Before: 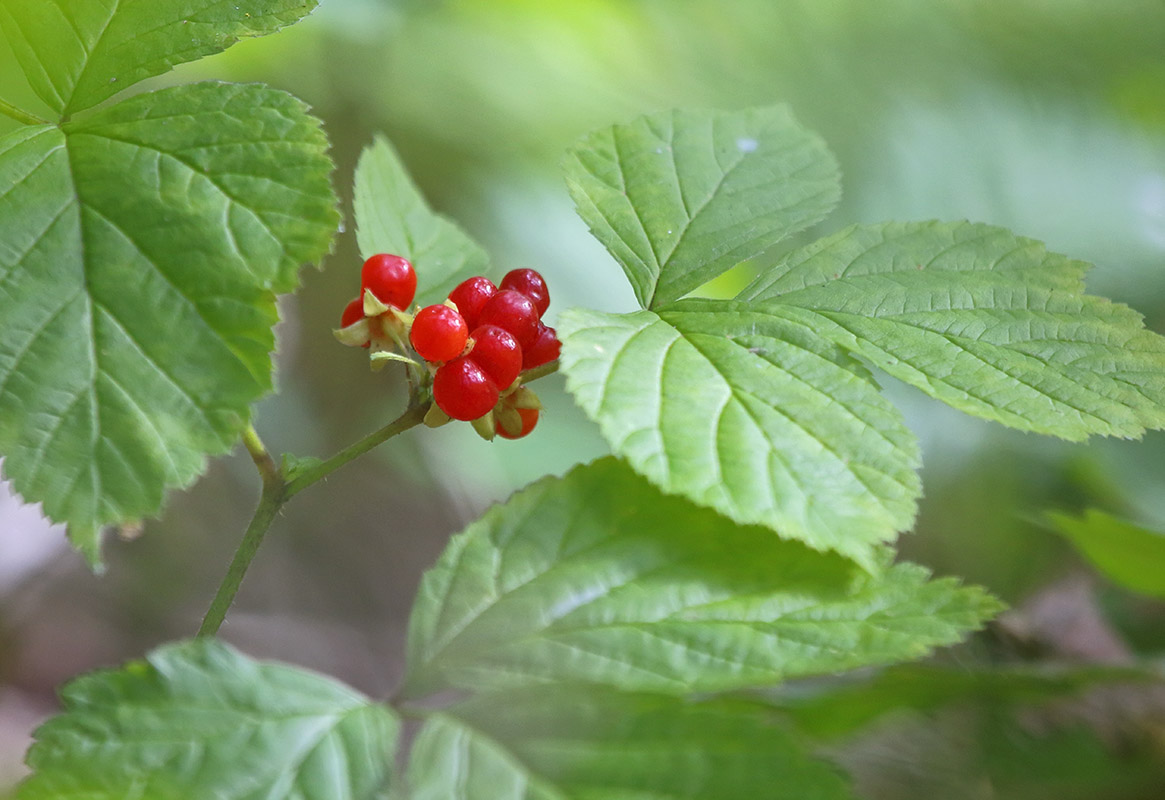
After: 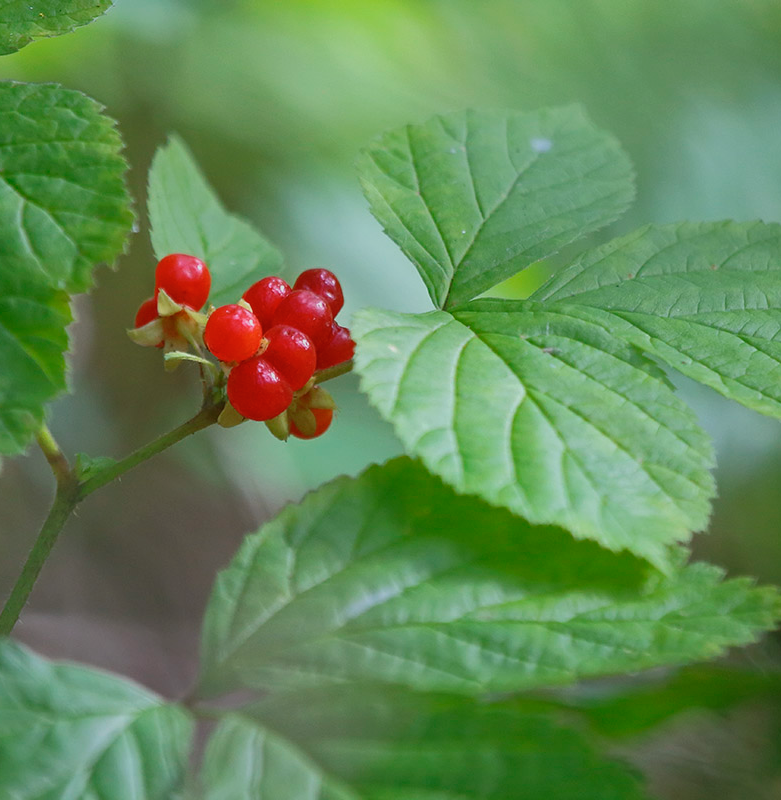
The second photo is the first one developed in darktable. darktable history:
contrast brightness saturation: saturation -0.038
exposure: exposure -0.412 EV, compensate highlight preservation false
crop and rotate: left 17.696%, right 15.249%
